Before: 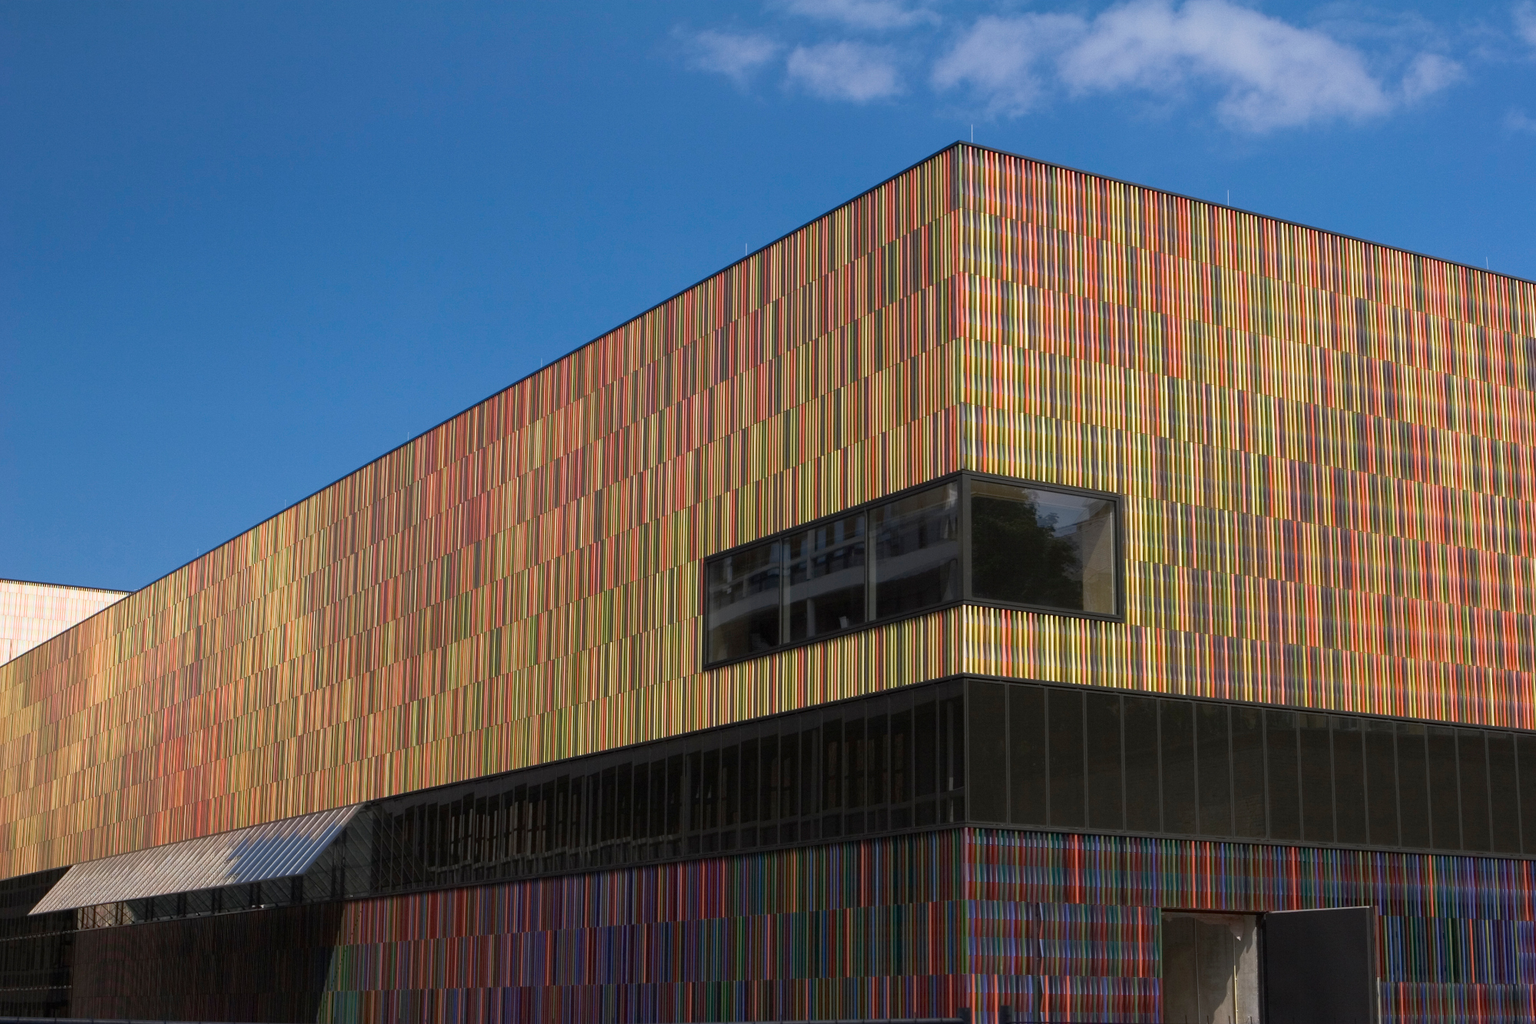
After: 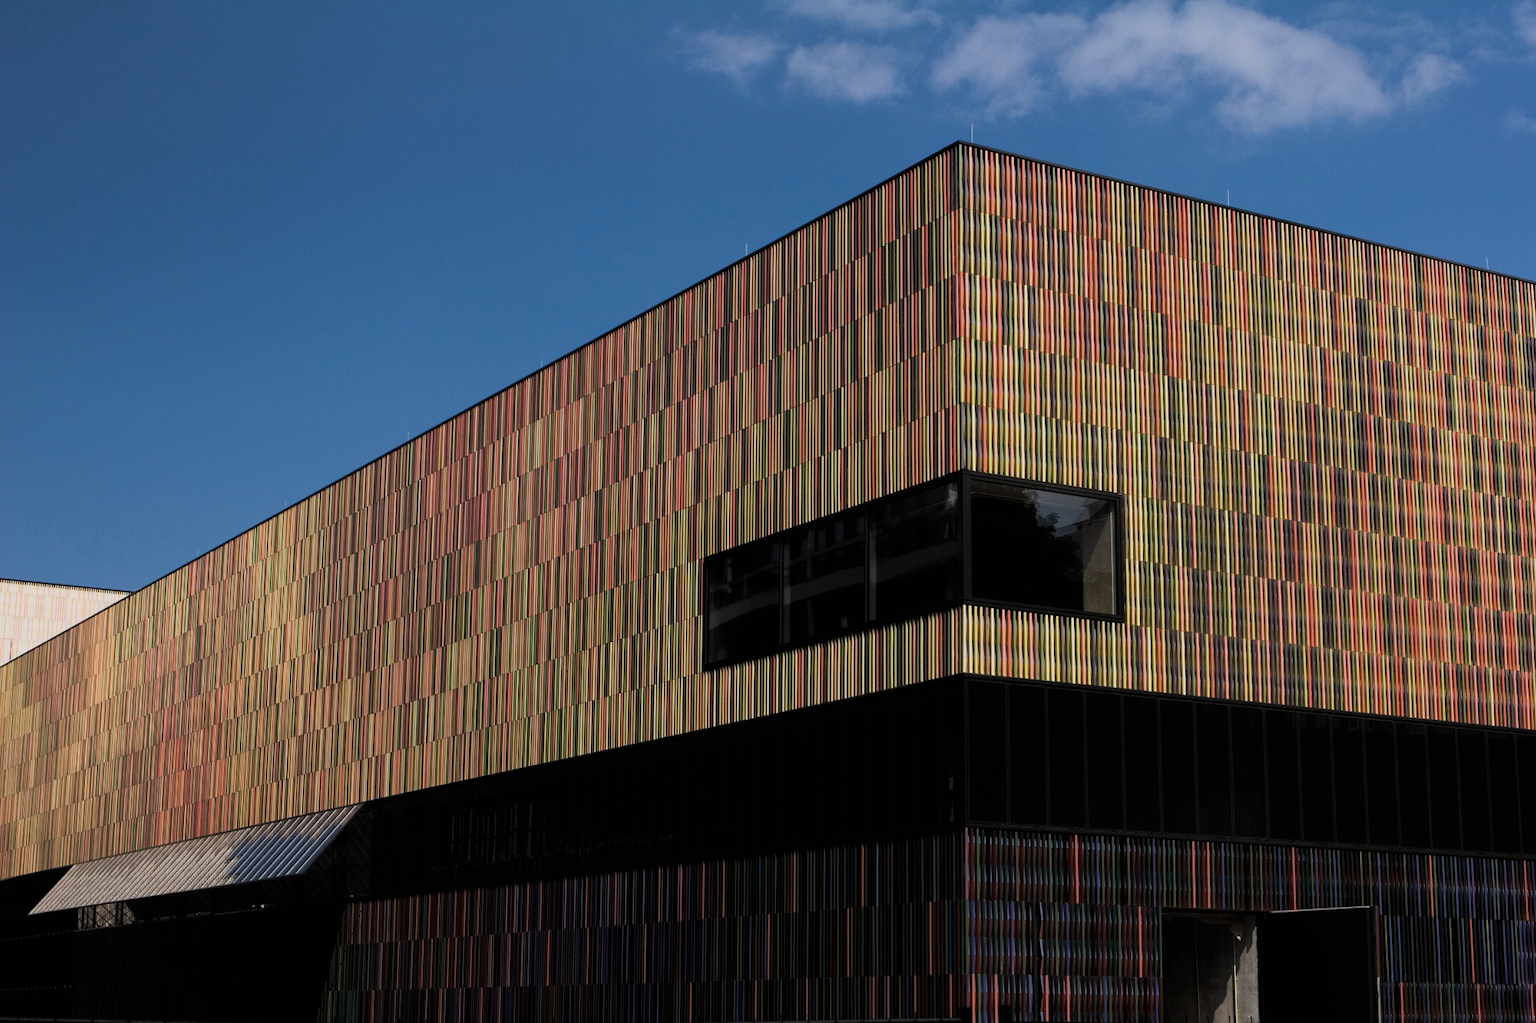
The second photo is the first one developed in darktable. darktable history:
exposure: black level correction -0.015, exposure -0.5 EV, compensate highlight preservation false
filmic rgb: black relative exposure -4 EV, white relative exposure 3 EV, hardness 3.02, contrast 1.5
